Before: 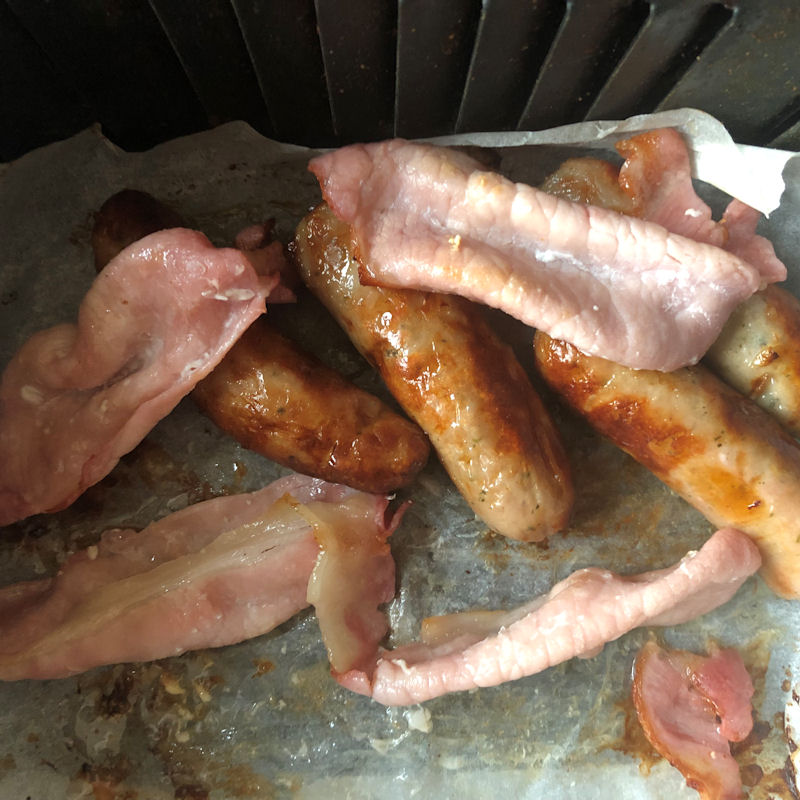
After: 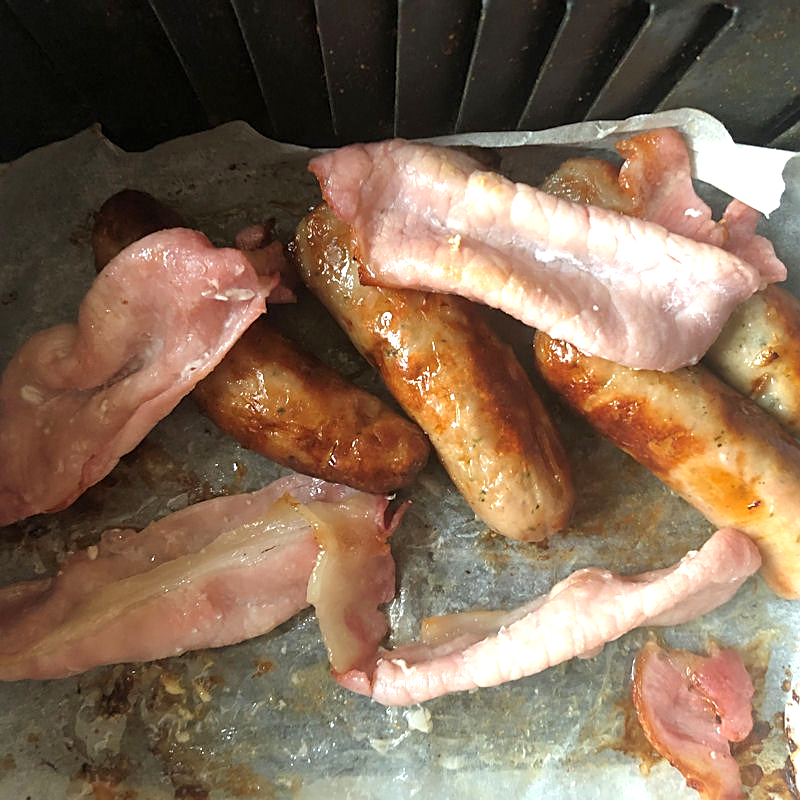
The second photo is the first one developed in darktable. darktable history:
sharpen: on, module defaults
exposure: exposure 0.376 EV, compensate exposure bias true, compensate highlight preservation false
